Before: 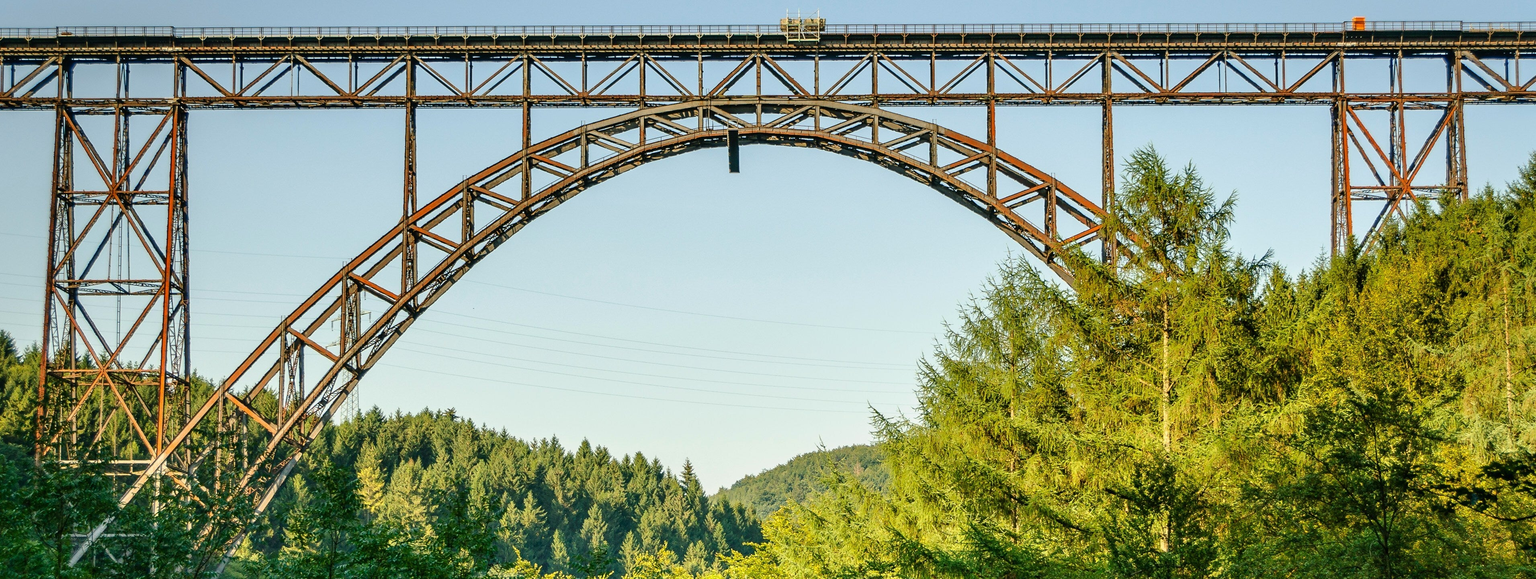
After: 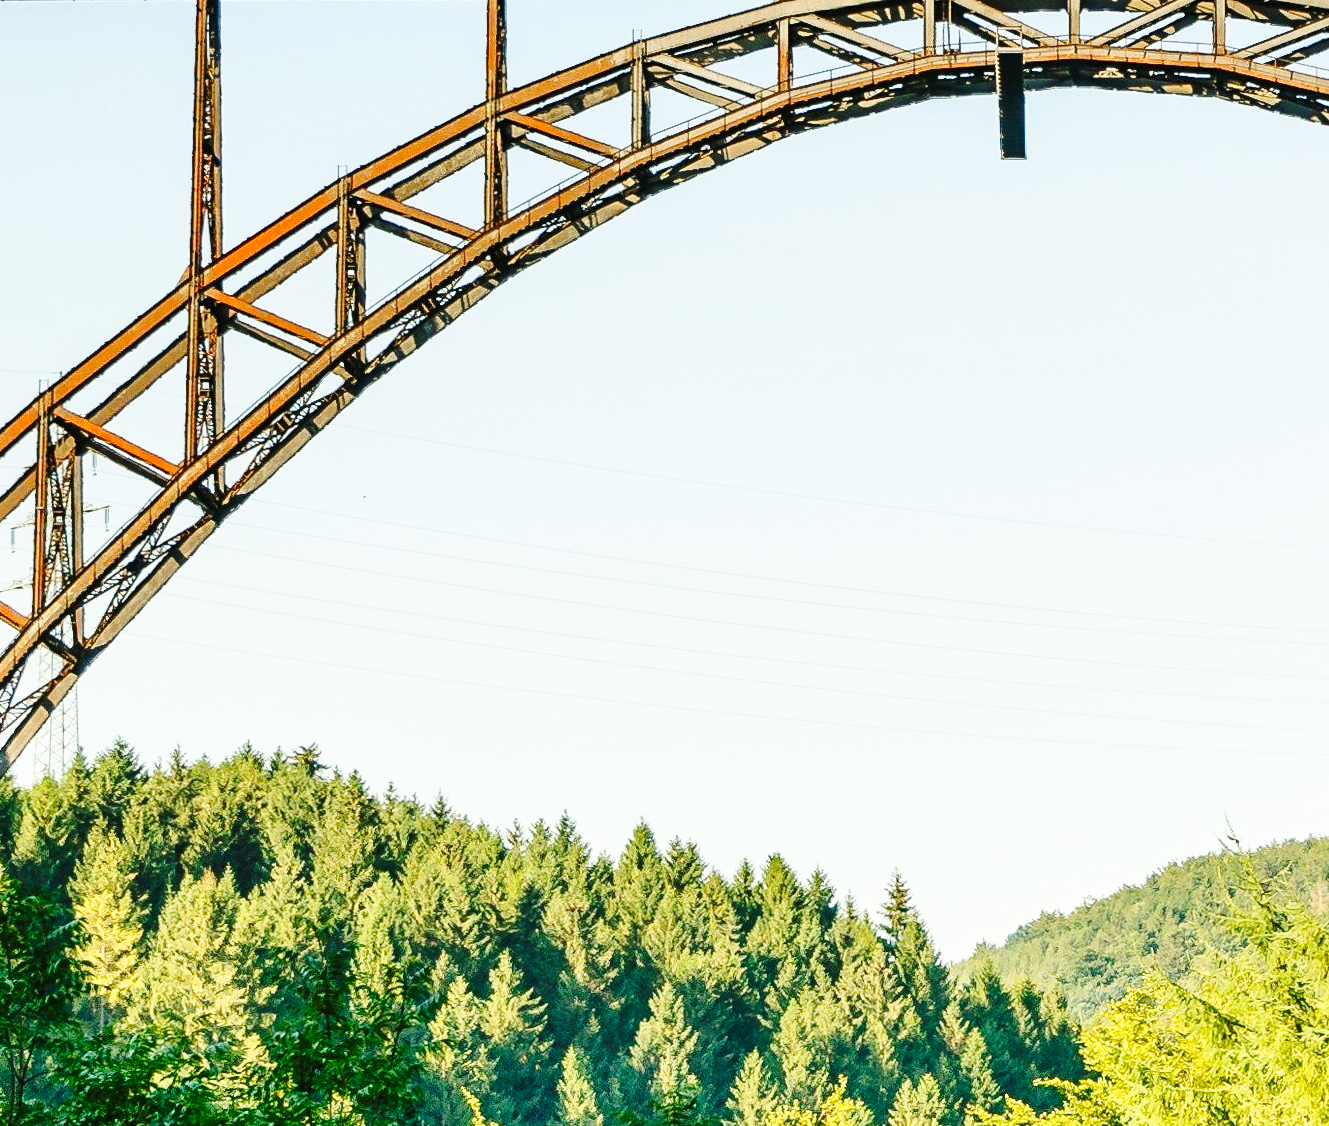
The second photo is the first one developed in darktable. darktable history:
base curve: curves: ch0 [(0, 0) (0.032, 0.037) (0.105, 0.228) (0.435, 0.76) (0.856, 0.983) (1, 1)], preserve colors none
crop and rotate: left 21.327%, top 18.848%, right 43.888%, bottom 2.991%
